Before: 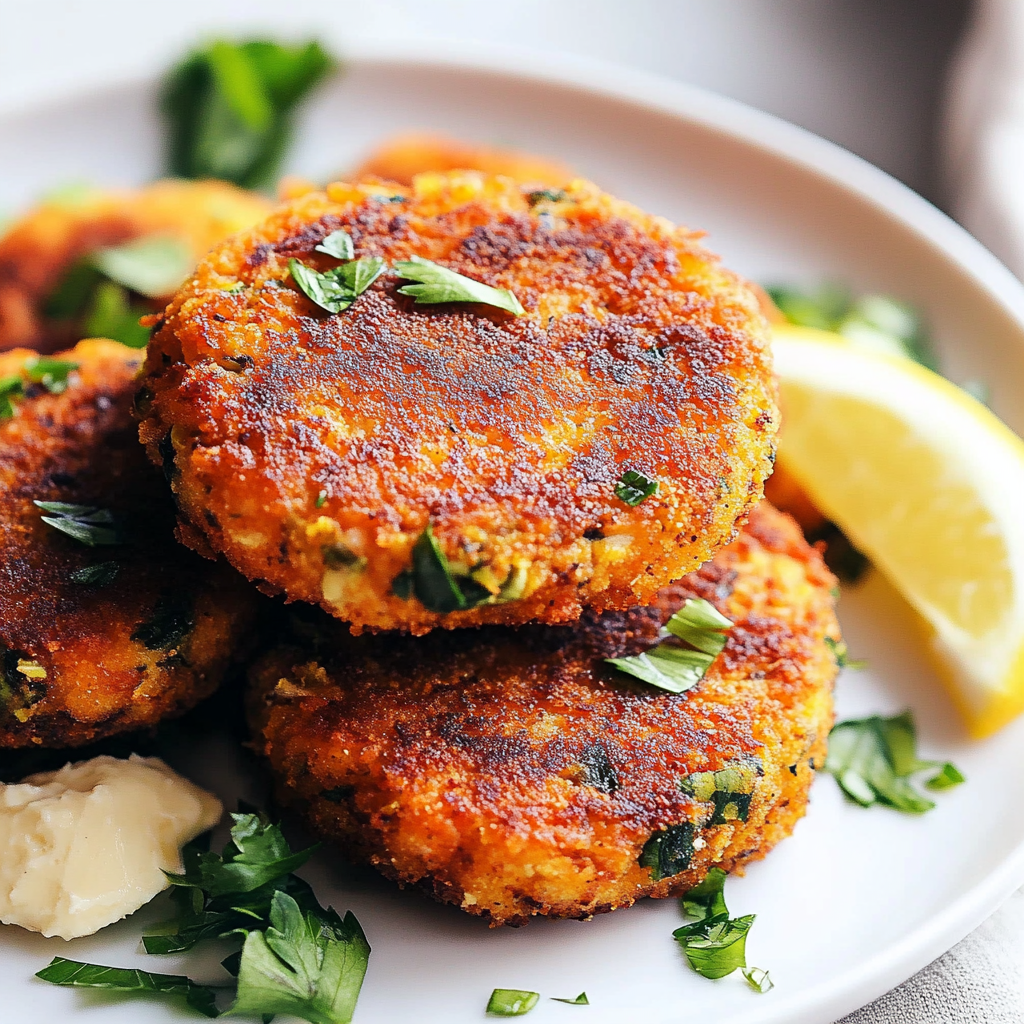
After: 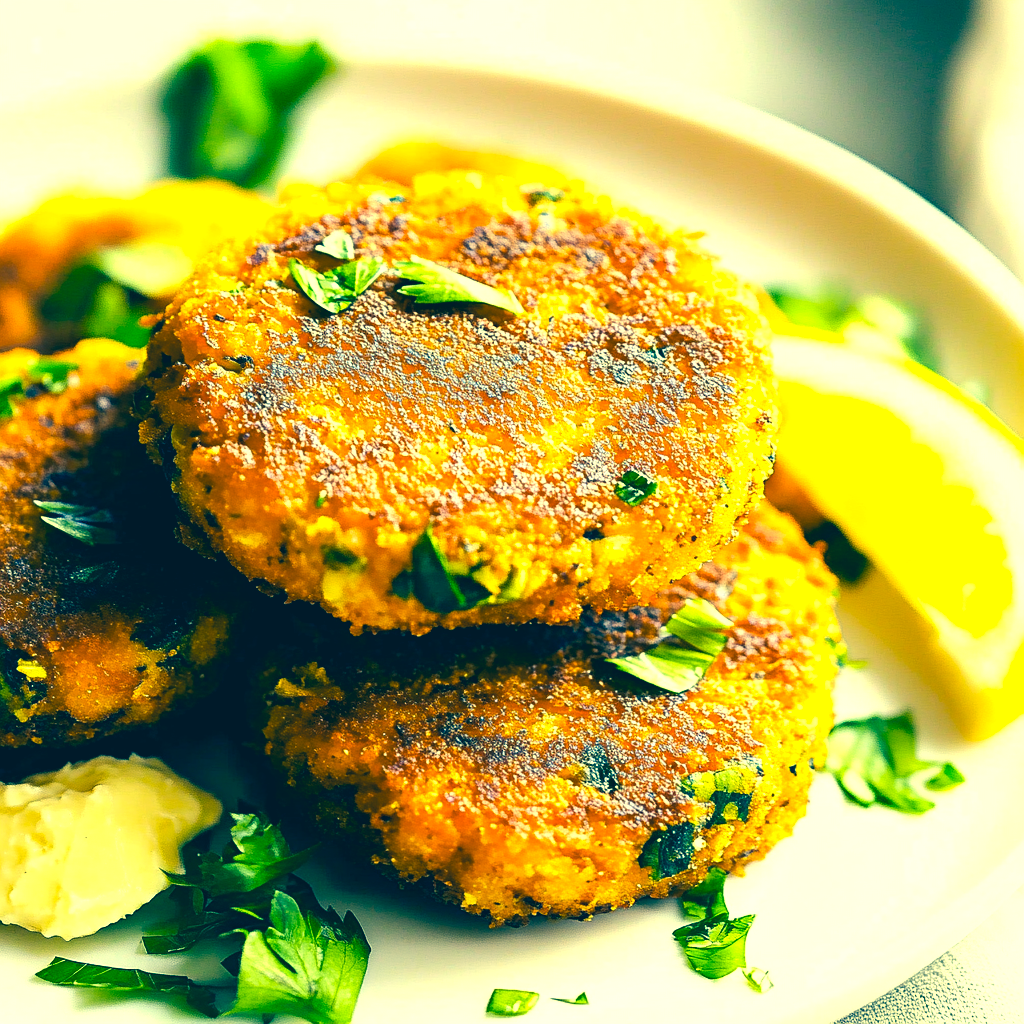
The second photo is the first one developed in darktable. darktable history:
color correction: highlights a* -15.58, highlights b* 40, shadows a* -40, shadows b* -26.18
color balance rgb: shadows lift › chroma 2%, shadows lift › hue 217.2°, power › chroma 0.25%, power › hue 60°, highlights gain › chroma 1.5%, highlights gain › hue 309.6°, global offset › luminance -0.5%, perceptual saturation grading › global saturation 15%, global vibrance 20%
exposure: black level correction 0, exposure 0.9 EV, compensate highlight preservation false
